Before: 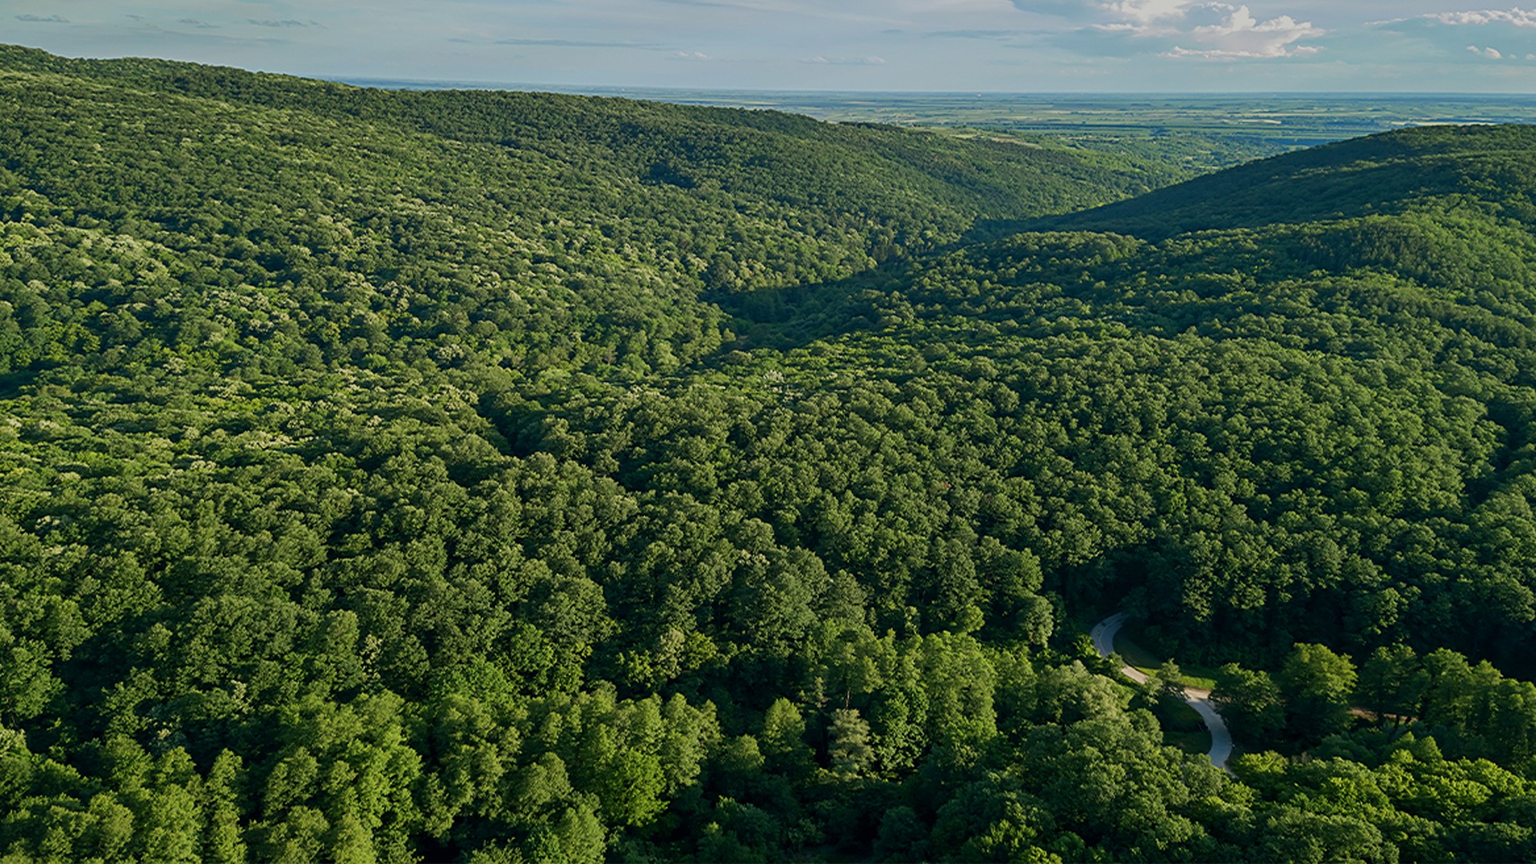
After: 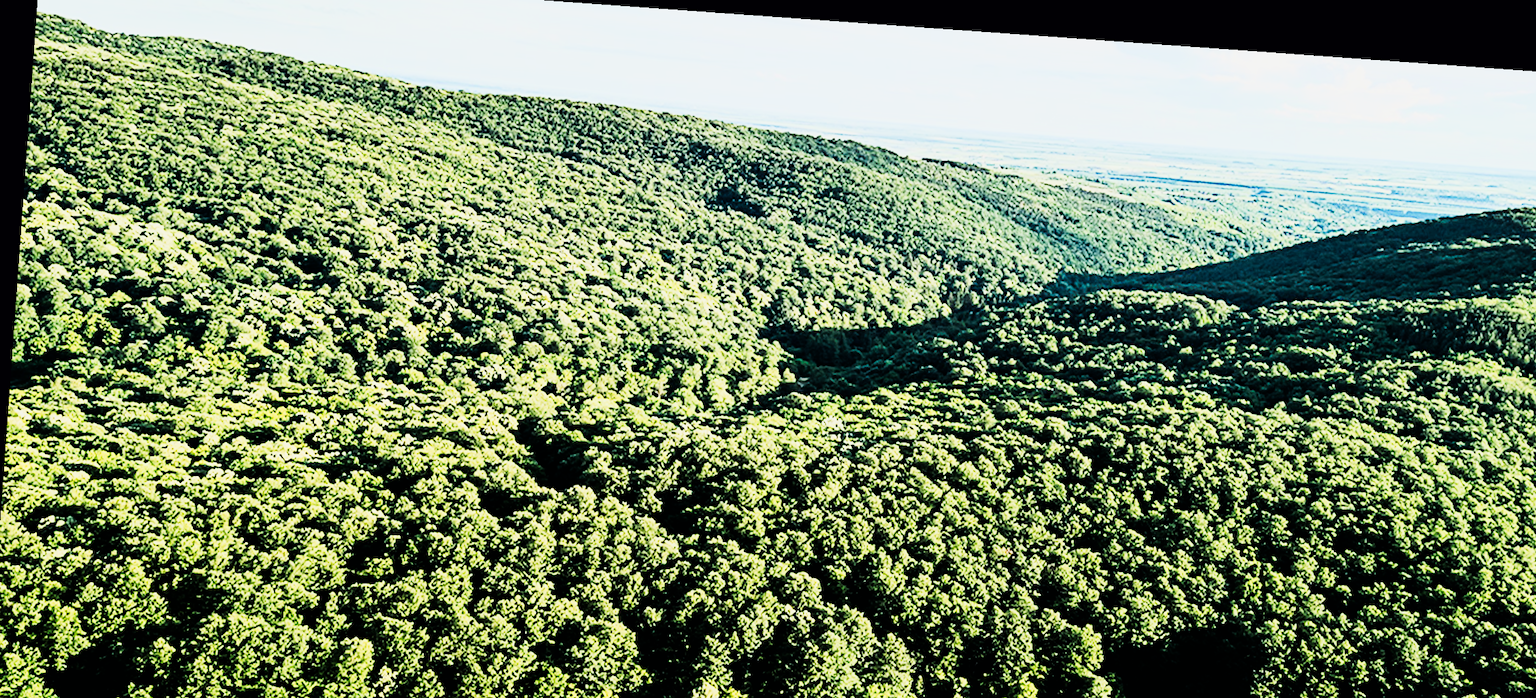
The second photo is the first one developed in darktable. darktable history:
crop: left 1.509%, top 3.452%, right 7.696%, bottom 28.452%
rotate and perspective: rotation 4.1°, automatic cropping off
filmic rgb: black relative exposure -7.65 EV, white relative exposure 4.56 EV, hardness 3.61, color science v6 (2022)
rgb curve: curves: ch0 [(0, 0) (0.21, 0.15) (0.24, 0.21) (0.5, 0.75) (0.75, 0.96) (0.89, 0.99) (1, 1)]; ch1 [(0, 0.02) (0.21, 0.13) (0.25, 0.2) (0.5, 0.67) (0.75, 0.9) (0.89, 0.97) (1, 1)]; ch2 [(0, 0.02) (0.21, 0.13) (0.25, 0.2) (0.5, 0.67) (0.75, 0.9) (0.89, 0.97) (1, 1)], compensate middle gray true
tone curve: curves: ch0 [(0, 0) (0.003, 0.004) (0.011, 0.015) (0.025, 0.034) (0.044, 0.061) (0.069, 0.095) (0.1, 0.137) (0.136, 0.186) (0.177, 0.243) (0.224, 0.307) (0.277, 0.416) (0.335, 0.533) (0.399, 0.641) (0.468, 0.748) (0.543, 0.829) (0.623, 0.886) (0.709, 0.924) (0.801, 0.951) (0.898, 0.975) (1, 1)], preserve colors none
